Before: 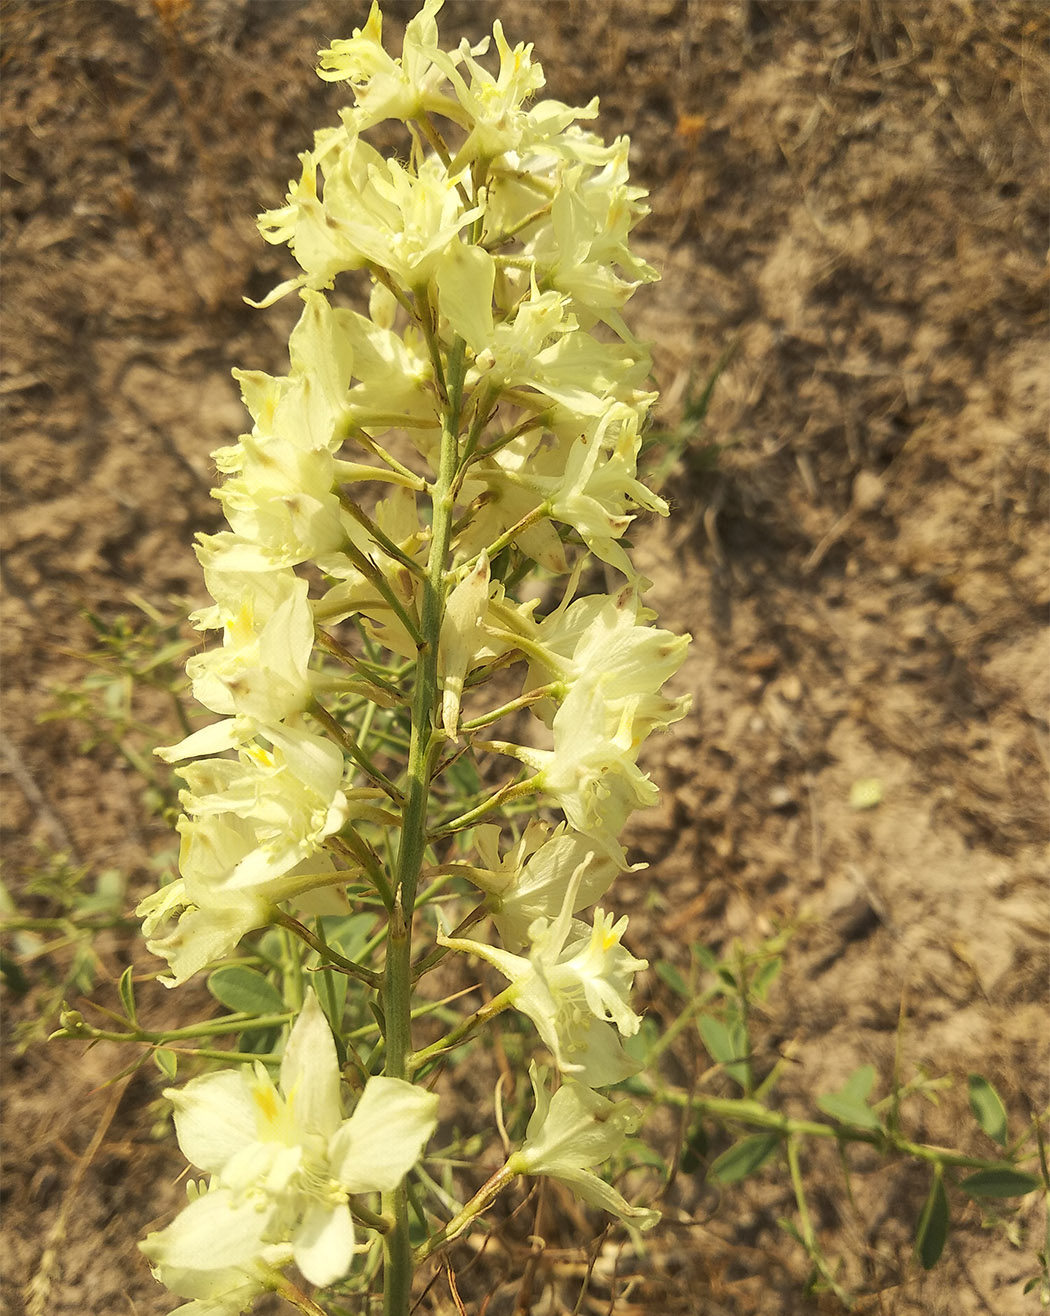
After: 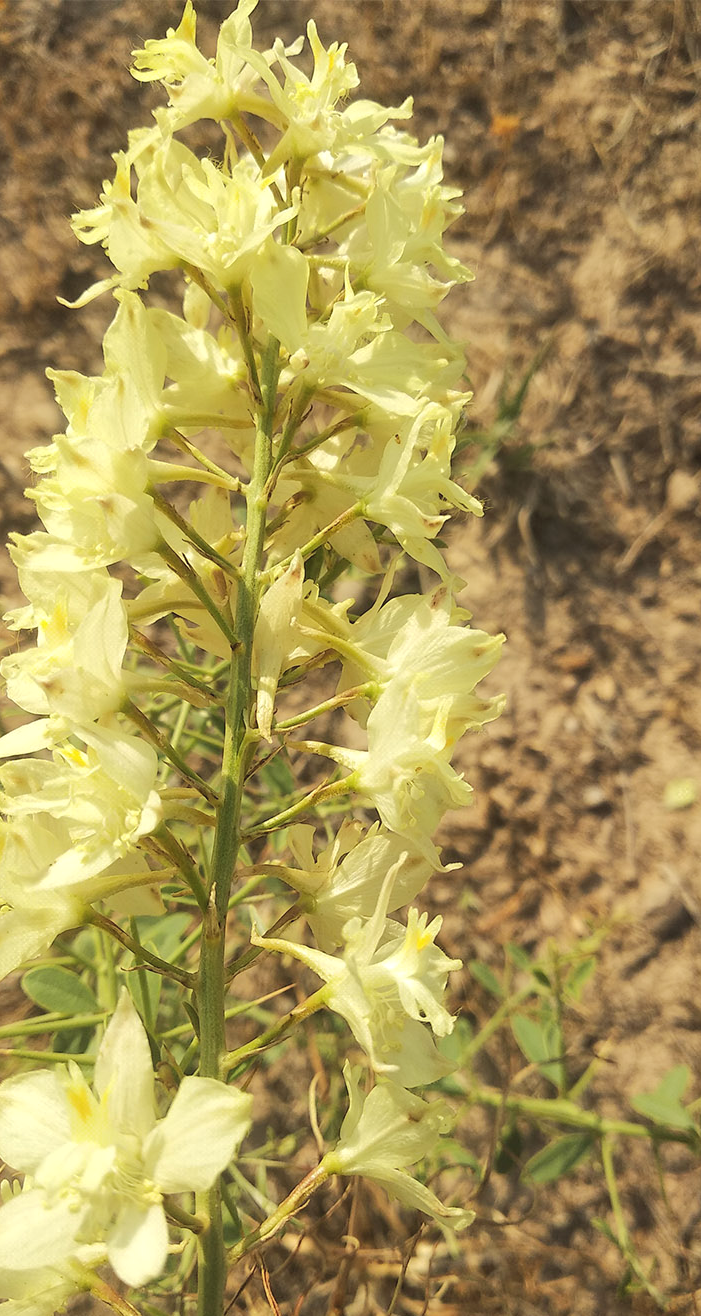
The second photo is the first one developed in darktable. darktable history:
base curve: curves: ch0 [(0, 0) (0.262, 0.32) (0.722, 0.705) (1, 1)]
crop and rotate: left 17.732%, right 15.423%
exposure: black level correction -0.003, exposure 0.04 EV, compensate highlight preservation false
